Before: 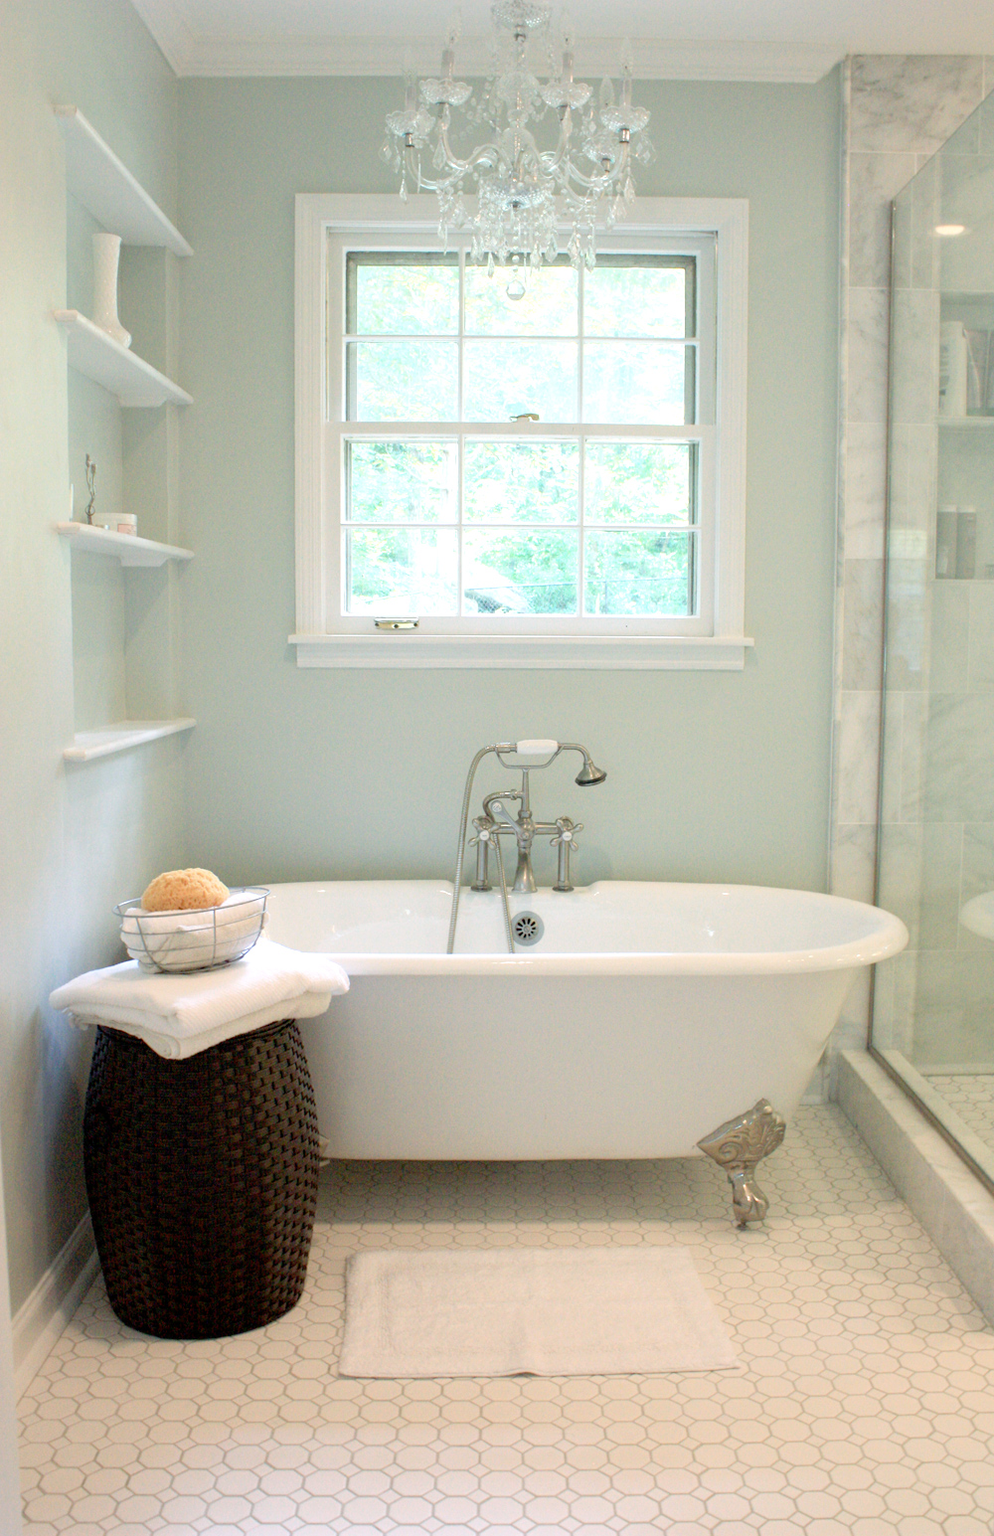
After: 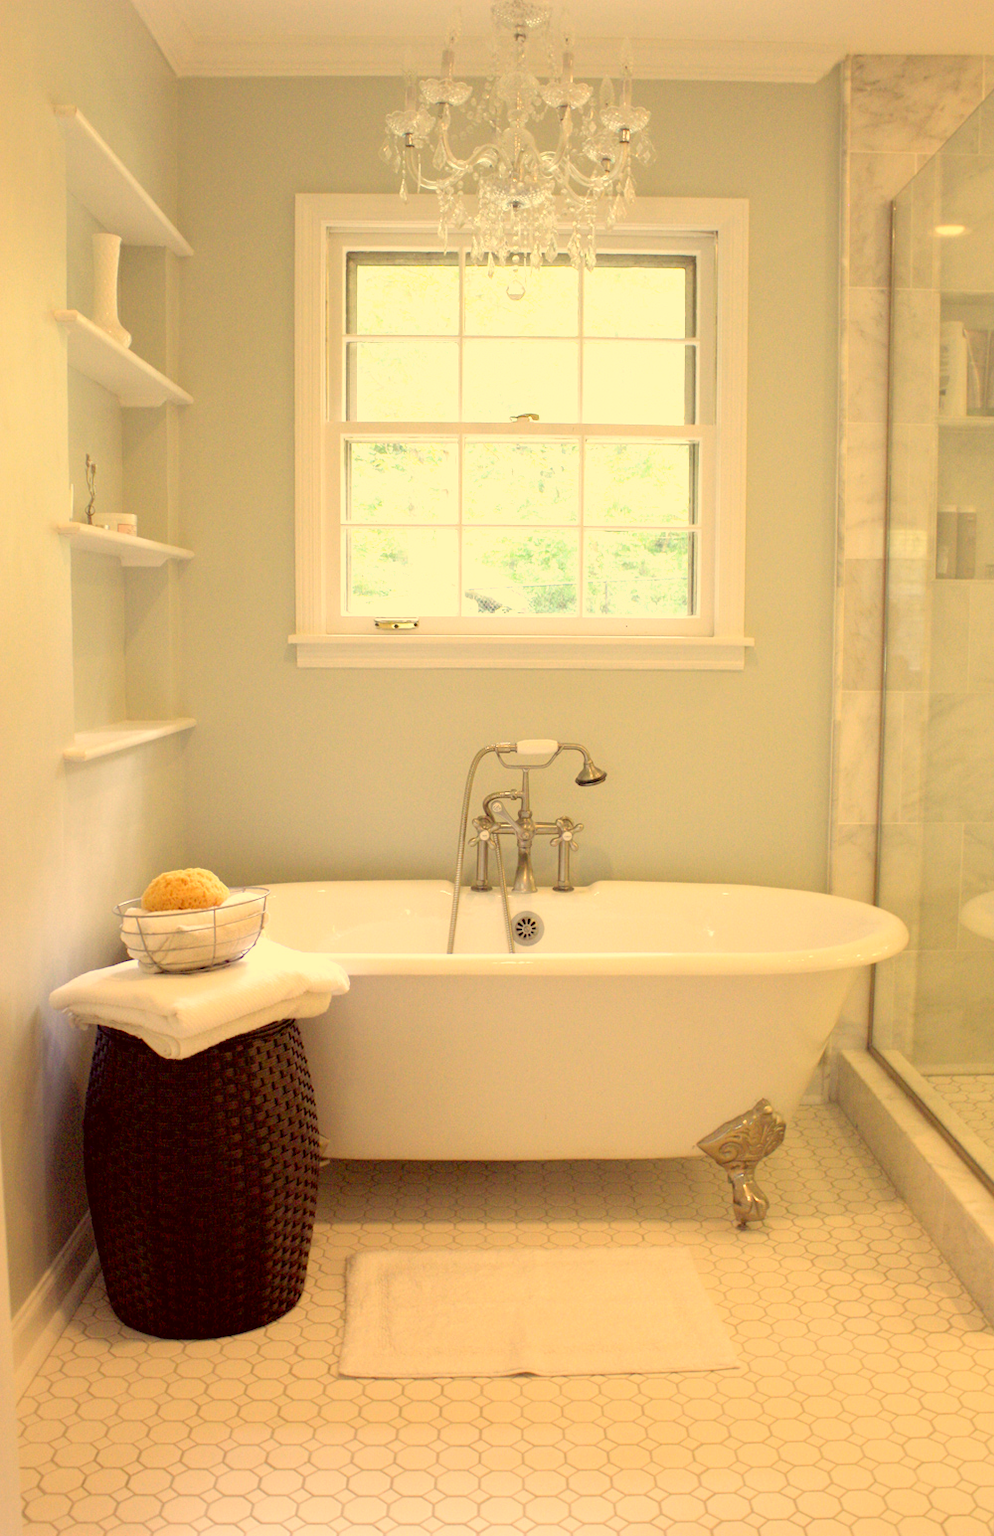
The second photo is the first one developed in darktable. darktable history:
color correction: highlights a* 9.63, highlights b* 38.26, shadows a* 14.2, shadows b* 3.61
